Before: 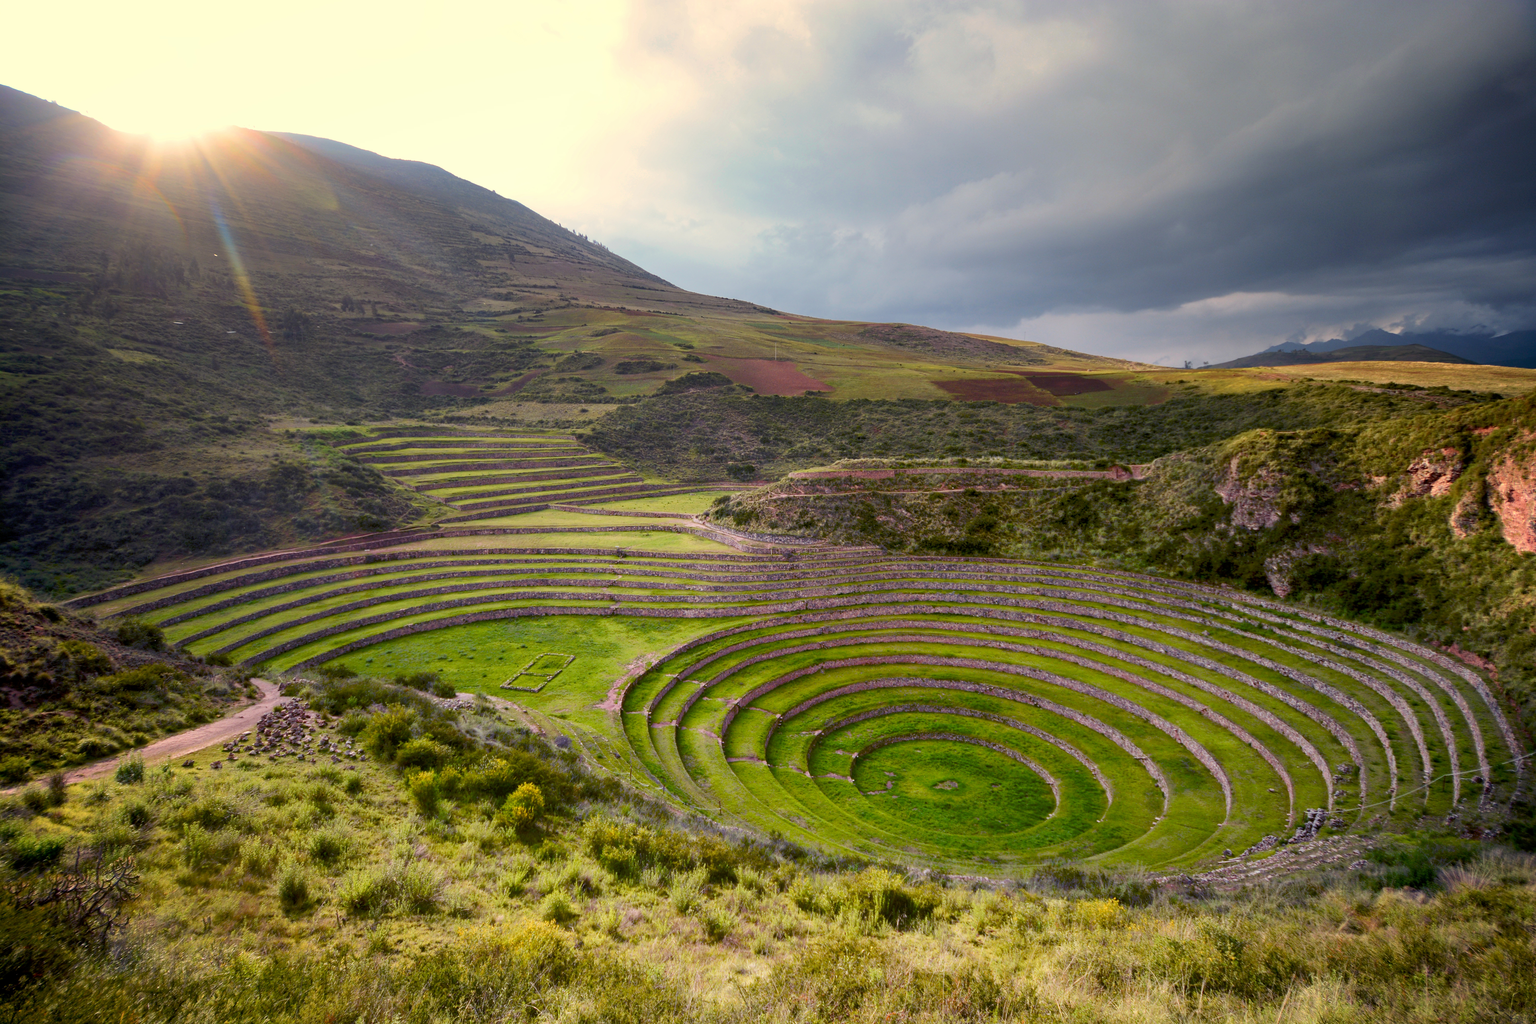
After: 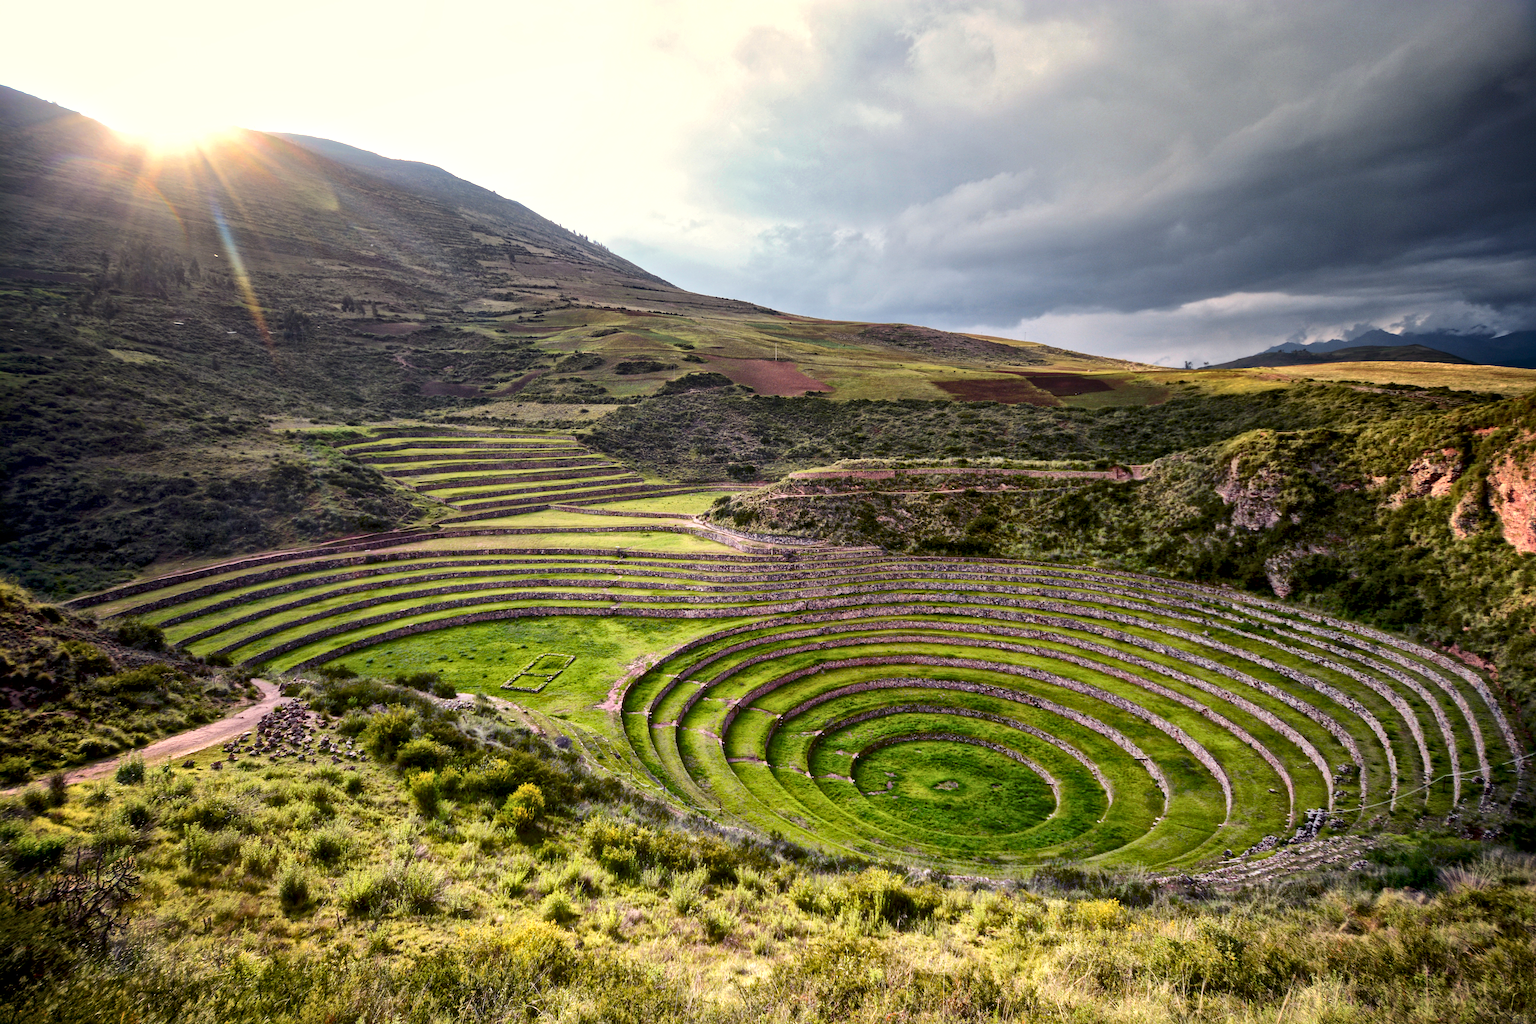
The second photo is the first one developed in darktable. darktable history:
local contrast: mode bilateral grid, contrast 20, coarseness 50, detail 171%, midtone range 0.2
tone equalizer: -8 EV -0.417 EV, -7 EV -0.389 EV, -6 EV -0.333 EV, -5 EV -0.222 EV, -3 EV 0.222 EV, -2 EV 0.333 EV, -1 EV 0.389 EV, +0 EV 0.417 EV, edges refinement/feathering 500, mask exposure compensation -1.57 EV, preserve details no
